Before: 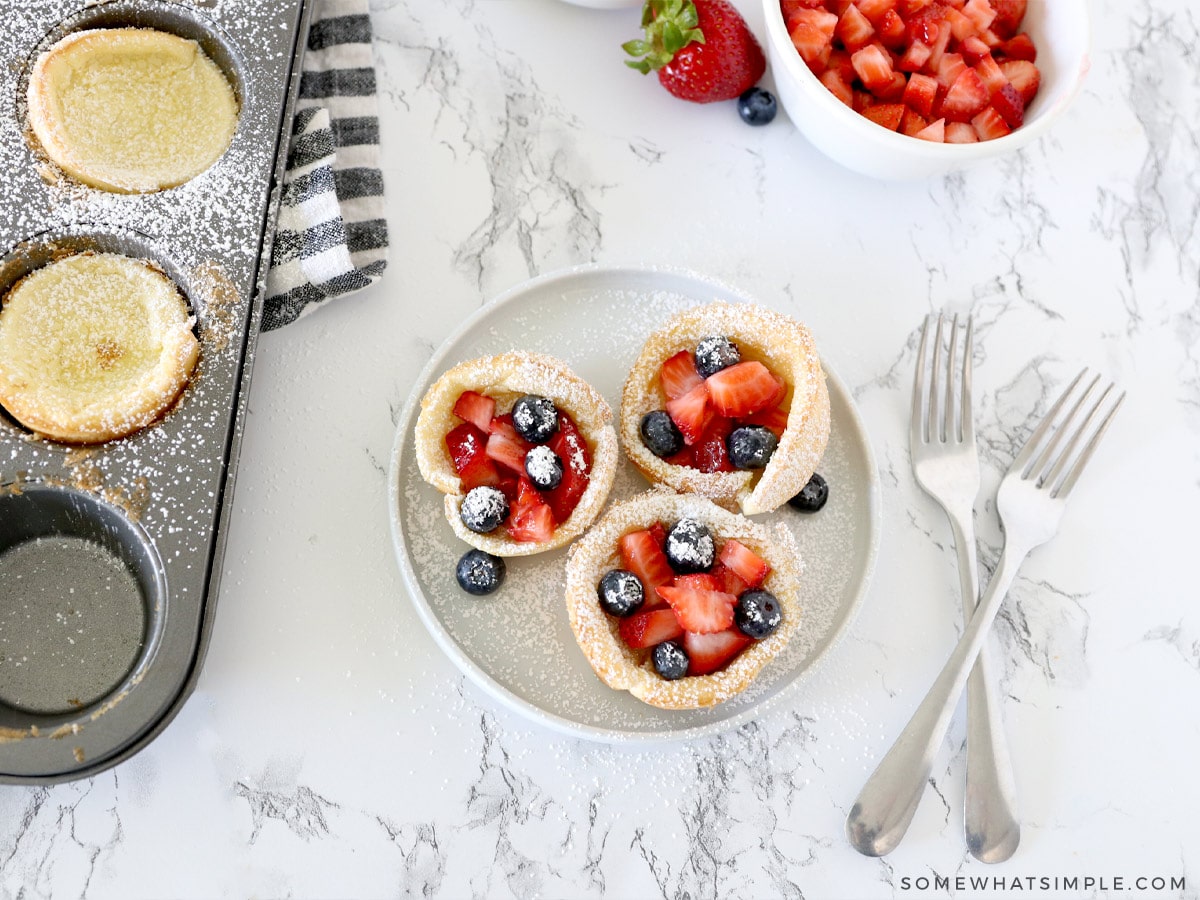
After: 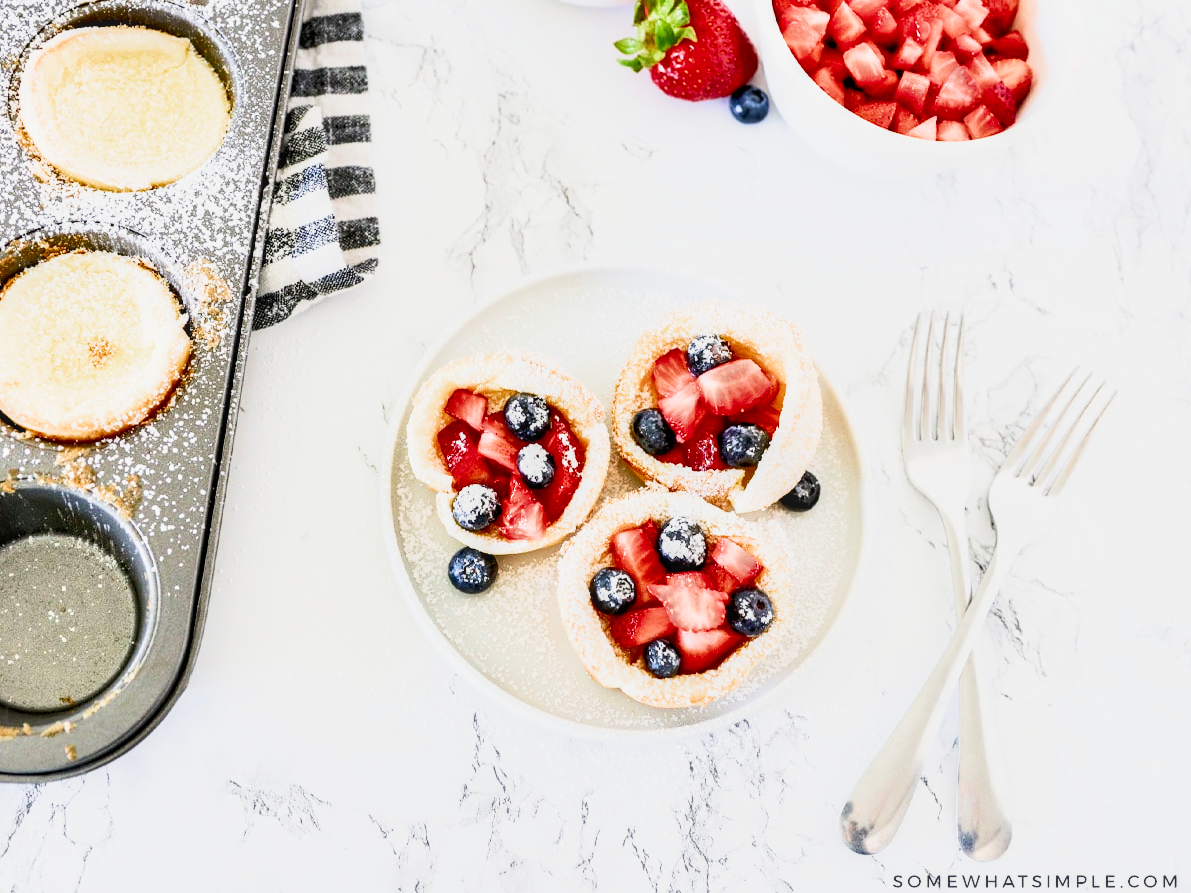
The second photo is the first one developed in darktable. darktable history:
crop and rotate: left 0.681%, top 0.333%, bottom 0.346%
shadows and highlights: shadows 32.97, highlights -46.11, compress 49.85%, highlights color adjustment 46.45%, soften with gaussian
tone curve: curves: ch0 [(0, 0) (0.091, 0.077) (0.517, 0.574) (0.745, 0.82) (0.844, 0.908) (0.909, 0.942) (1, 0.973)]; ch1 [(0, 0) (0.437, 0.404) (0.5, 0.5) (0.534, 0.546) (0.58, 0.603) (0.616, 0.649) (1, 1)]; ch2 [(0, 0) (0.442, 0.415) (0.5, 0.5) (0.535, 0.547) (0.585, 0.62) (1, 1)], color space Lab, independent channels, preserve colors none
filmic rgb: middle gray luminance 9.13%, black relative exposure -10.59 EV, white relative exposure 3.43 EV, target black luminance 0%, hardness 5.95, latitude 59.61%, contrast 1.087, highlights saturation mix 6.07%, shadows ↔ highlights balance 28.69%, add noise in highlights 0, color science v3 (2019), use custom middle-gray values true, contrast in highlights soft
local contrast: on, module defaults
